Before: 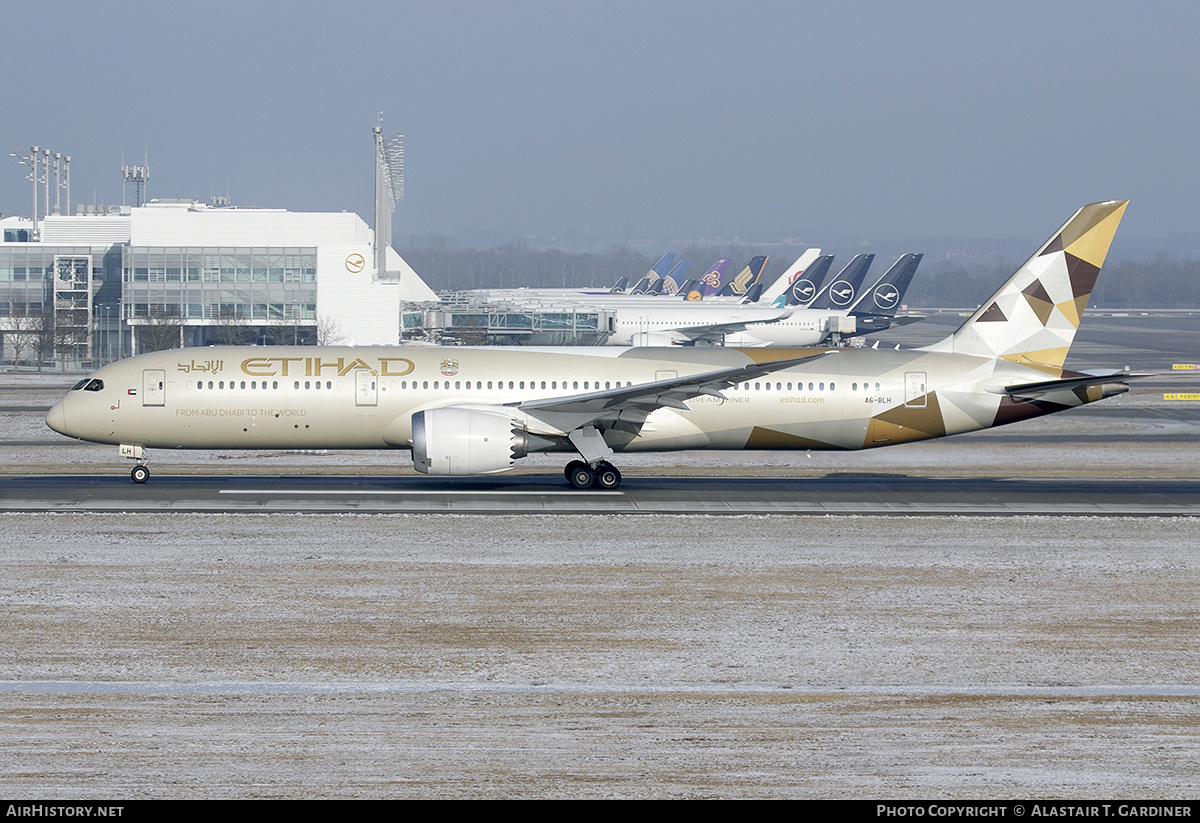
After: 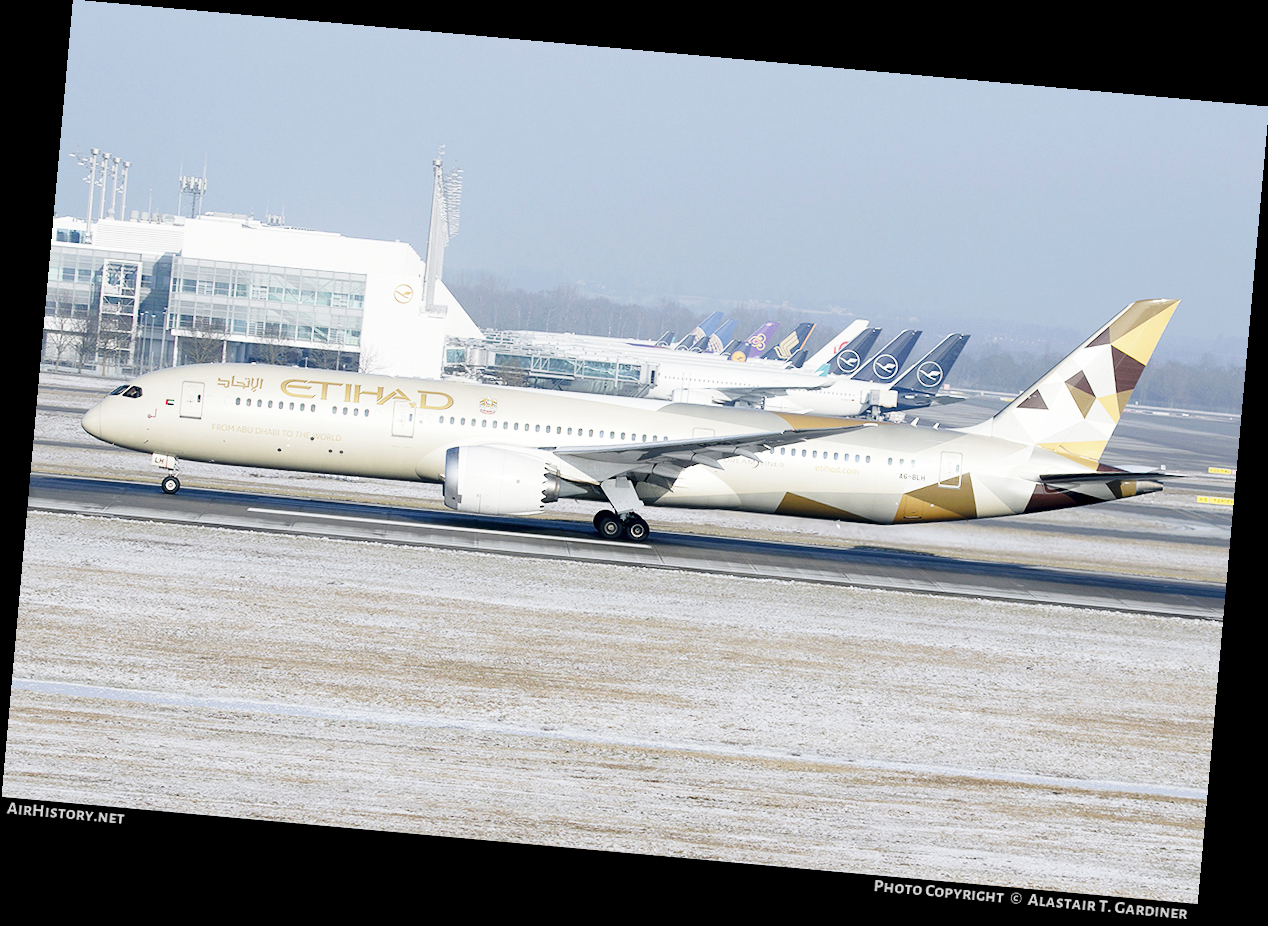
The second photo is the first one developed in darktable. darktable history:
rotate and perspective: rotation 5.12°, automatic cropping off
base curve: curves: ch0 [(0, 0) (0.028, 0.03) (0.121, 0.232) (0.46, 0.748) (0.859, 0.968) (1, 1)], preserve colors none
